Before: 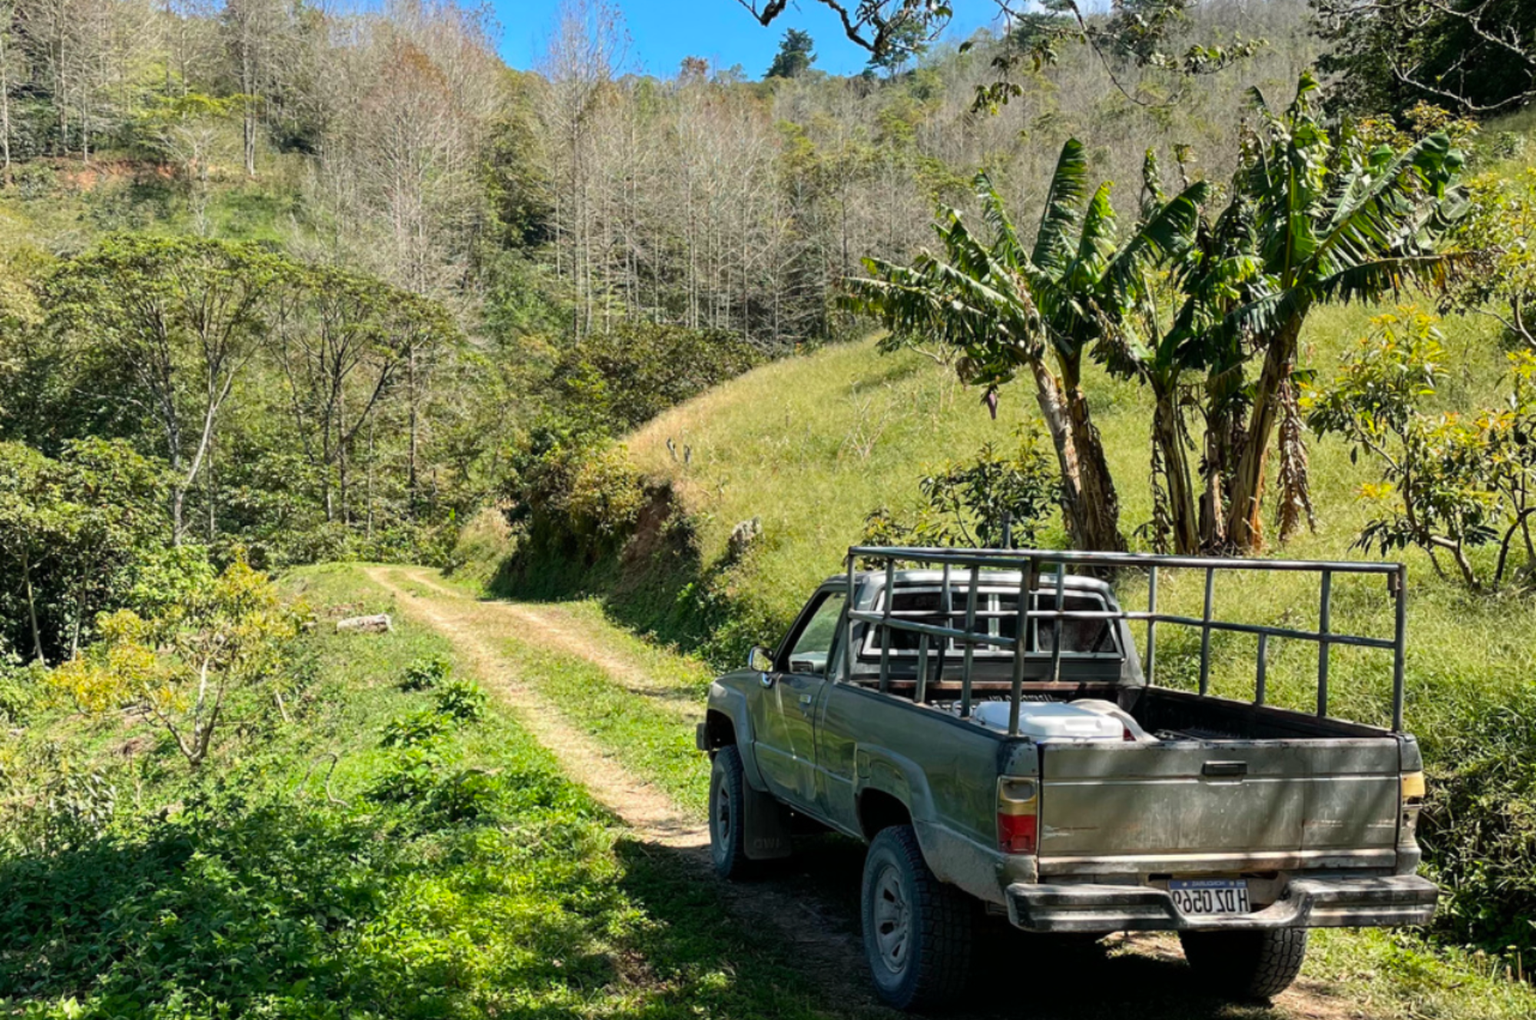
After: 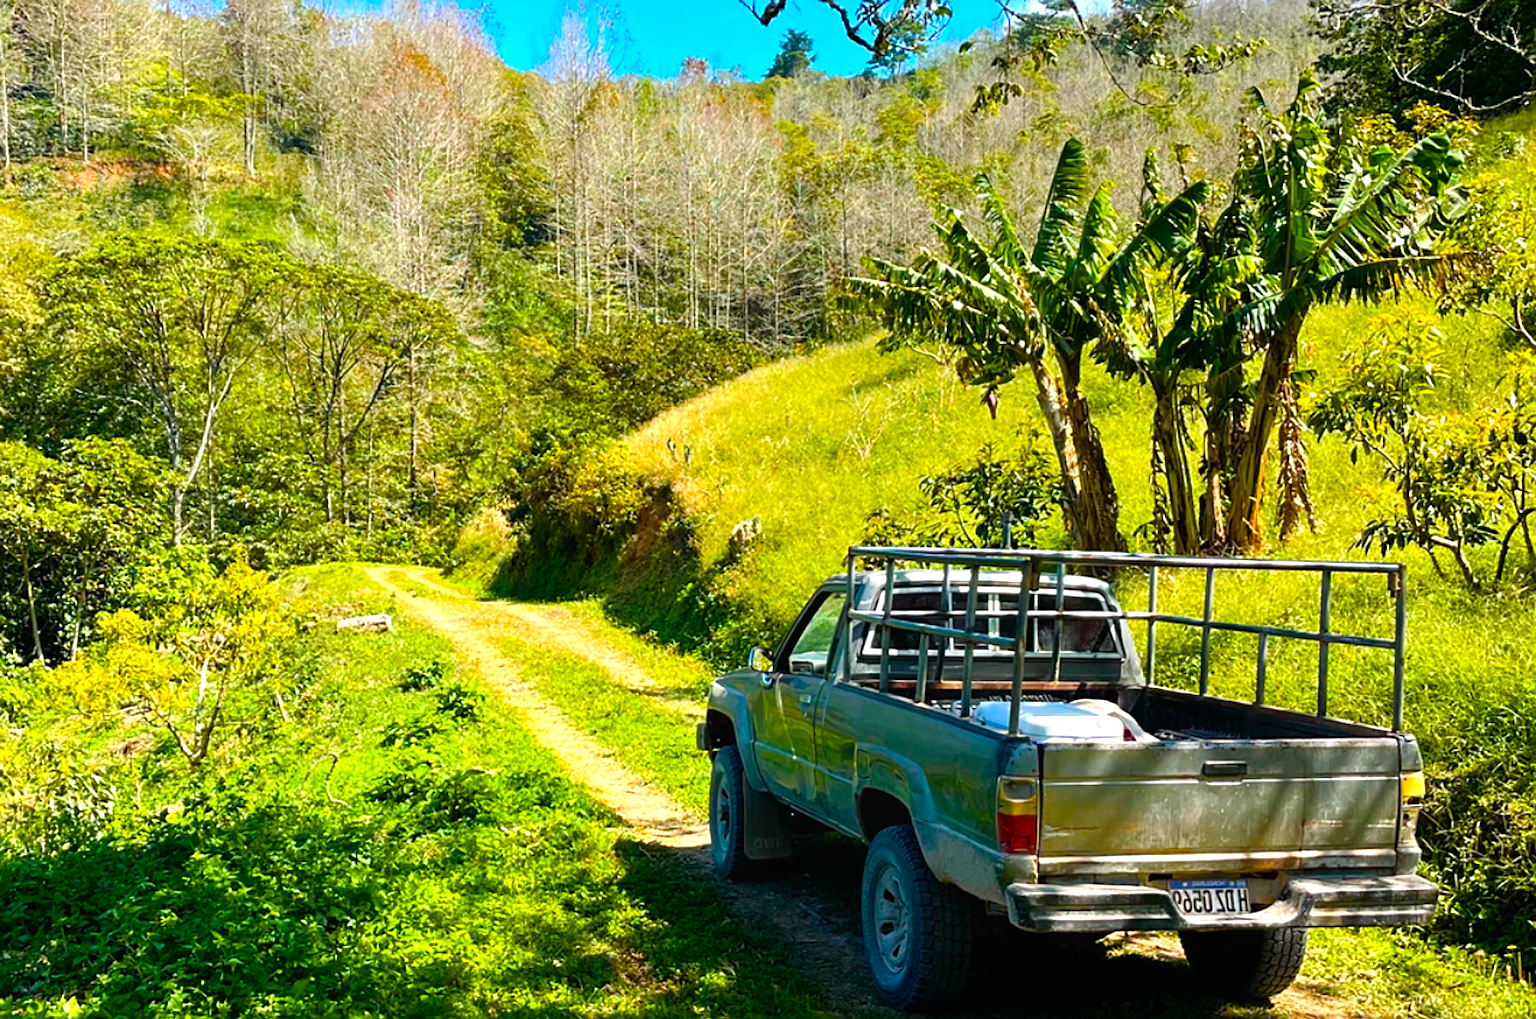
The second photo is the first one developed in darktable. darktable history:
local contrast: mode bilateral grid, contrast 100, coarseness 100, detail 91%, midtone range 0.2
sharpen: on, module defaults
exposure: exposure 0.207 EV, compensate highlight preservation false
color balance rgb: linear chroma grading › shadows 10%, linear chroma grading › highlights 10%, linear chroma grading › global chroma 15%, linear chroma grading › mid-tones 15%, perceptual saturation grading › global saturation 40%, perceptual saturation grading › highlights -25%, perceptual saturation grading › mid-tones 35%, perceptual saturation grading › shadows 35%, perceptual brilliance grading › global brilliance 11.29%, global vibrance 11.29%
